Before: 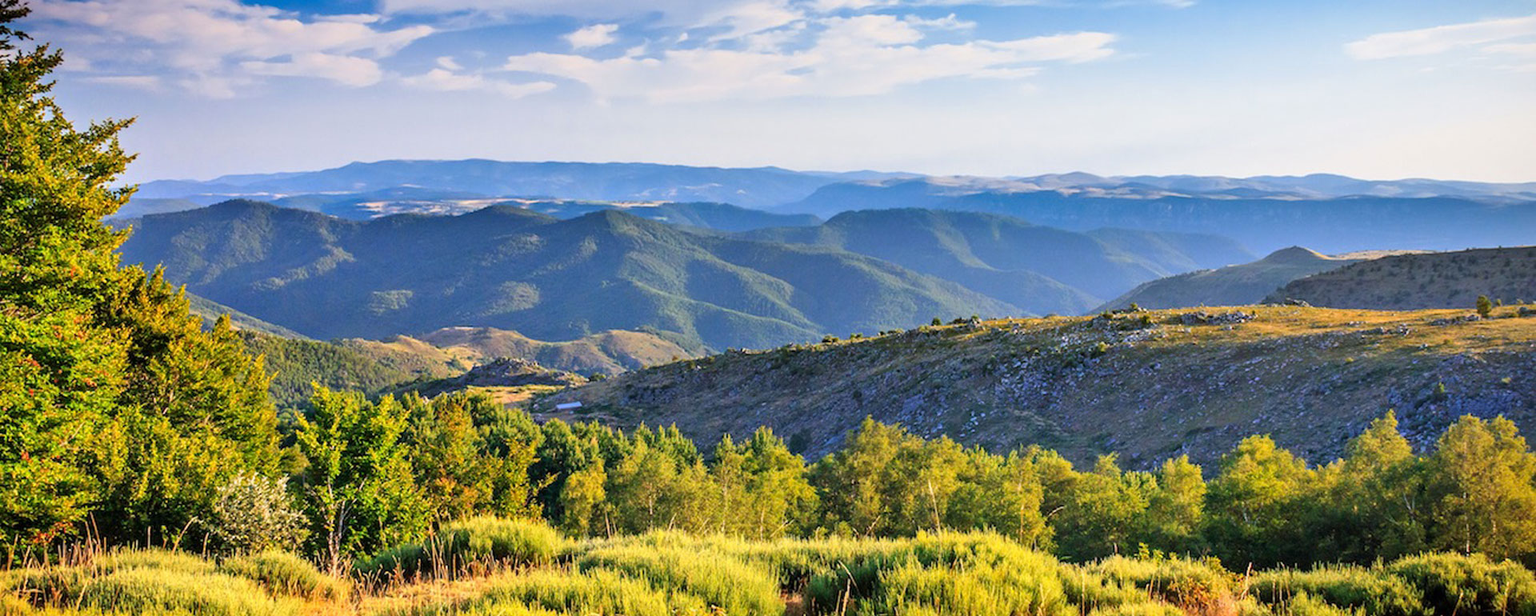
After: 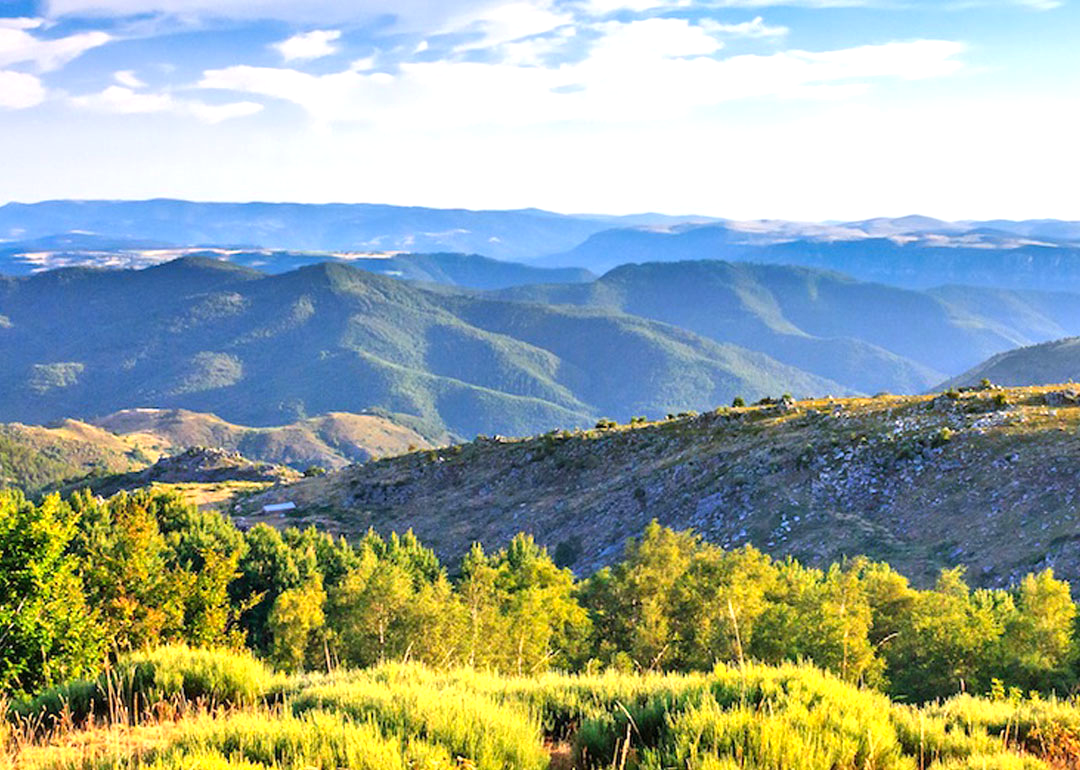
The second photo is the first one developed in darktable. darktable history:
levels: levels [0, 0.43, 0.859]
crop and rotate: left 22.516%, right 21.234%
